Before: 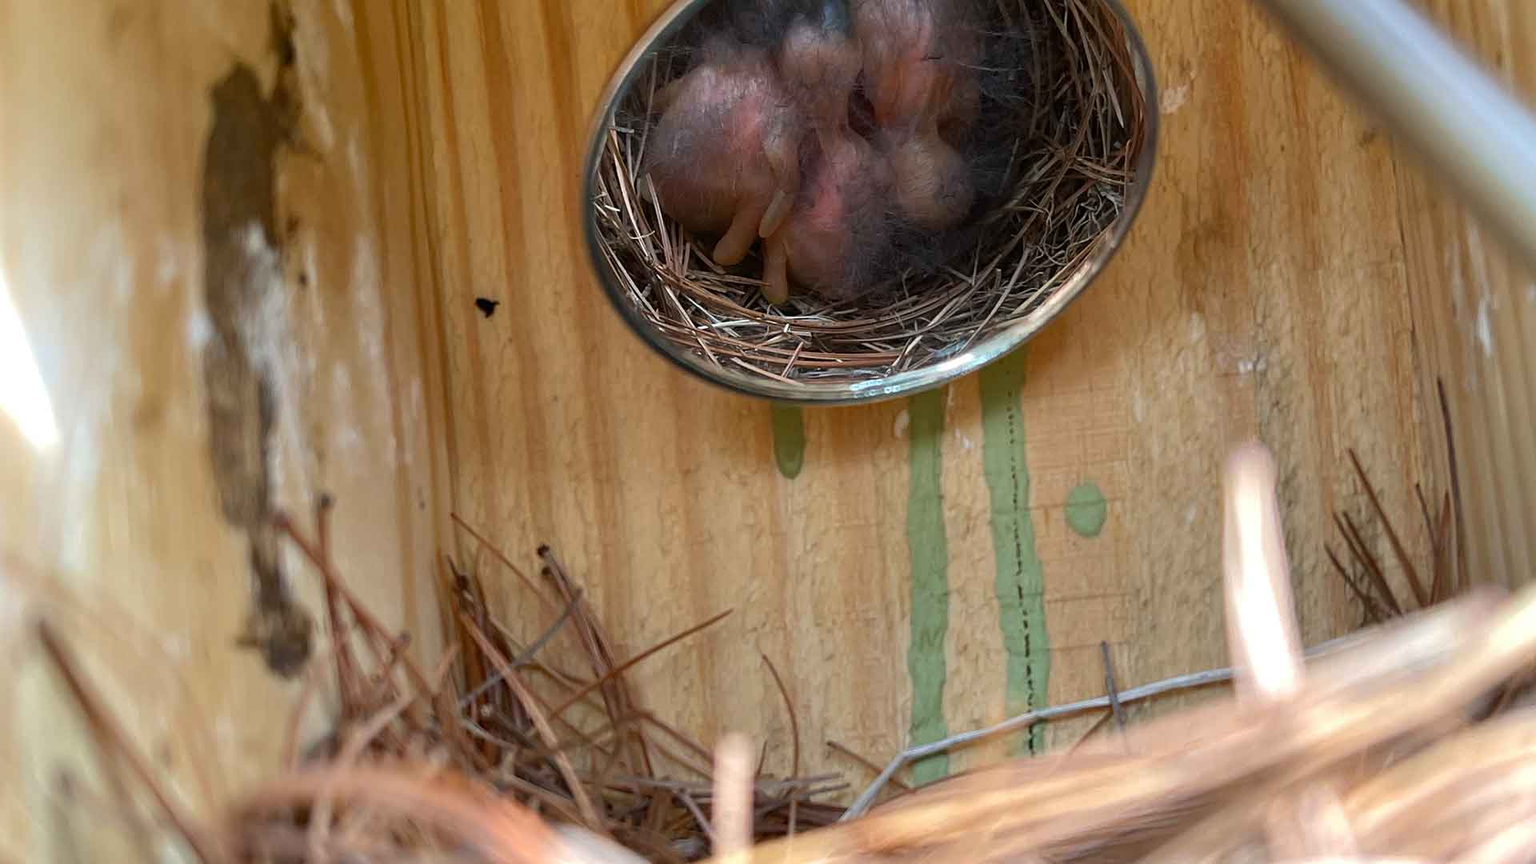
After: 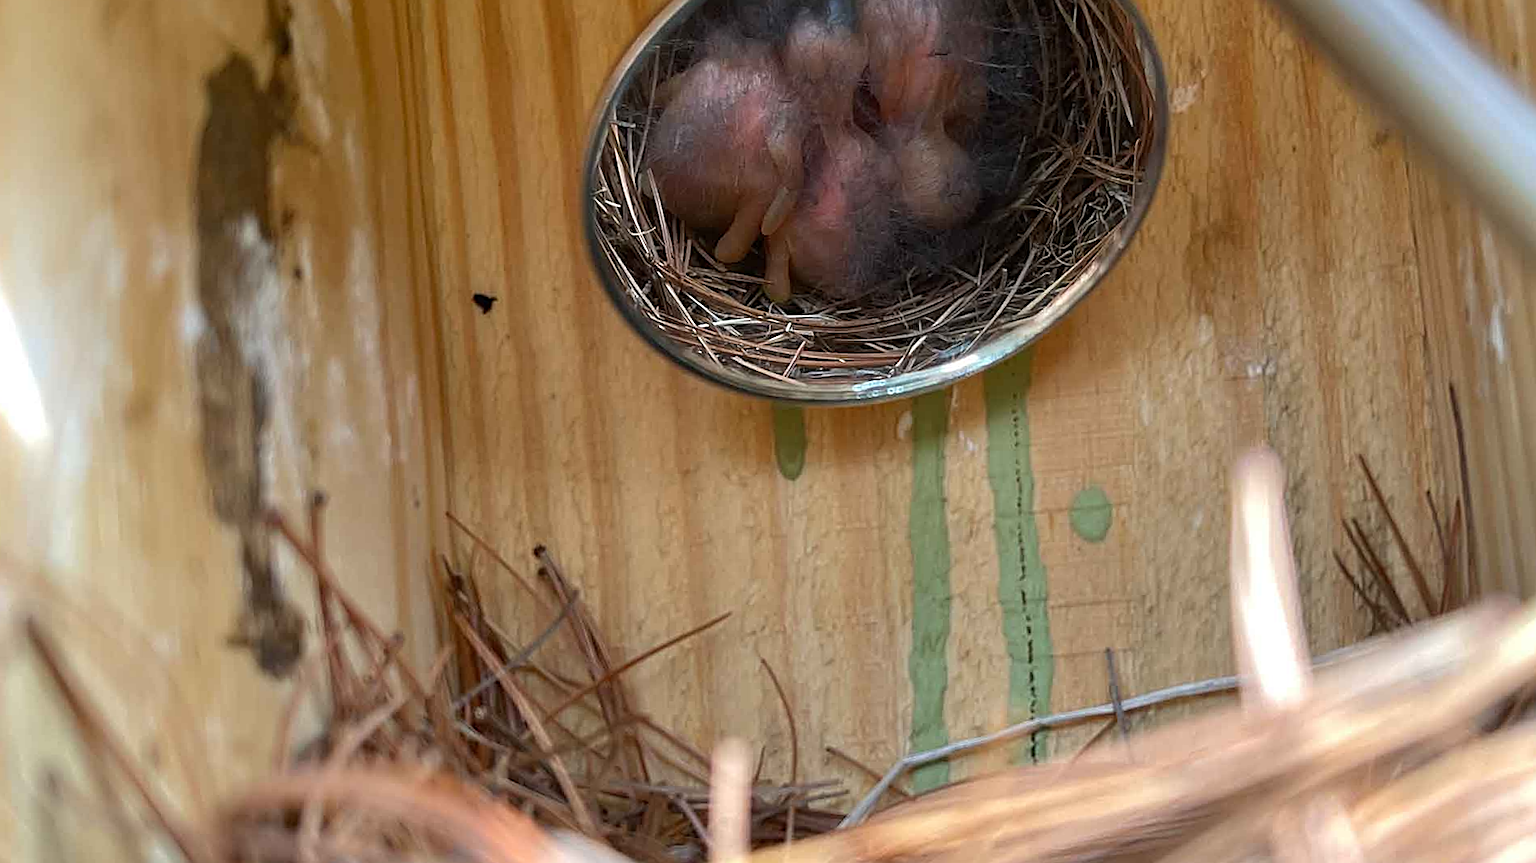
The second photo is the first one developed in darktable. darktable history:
crop and rotate: angle -0.5°
sharpen: on, module defaults
